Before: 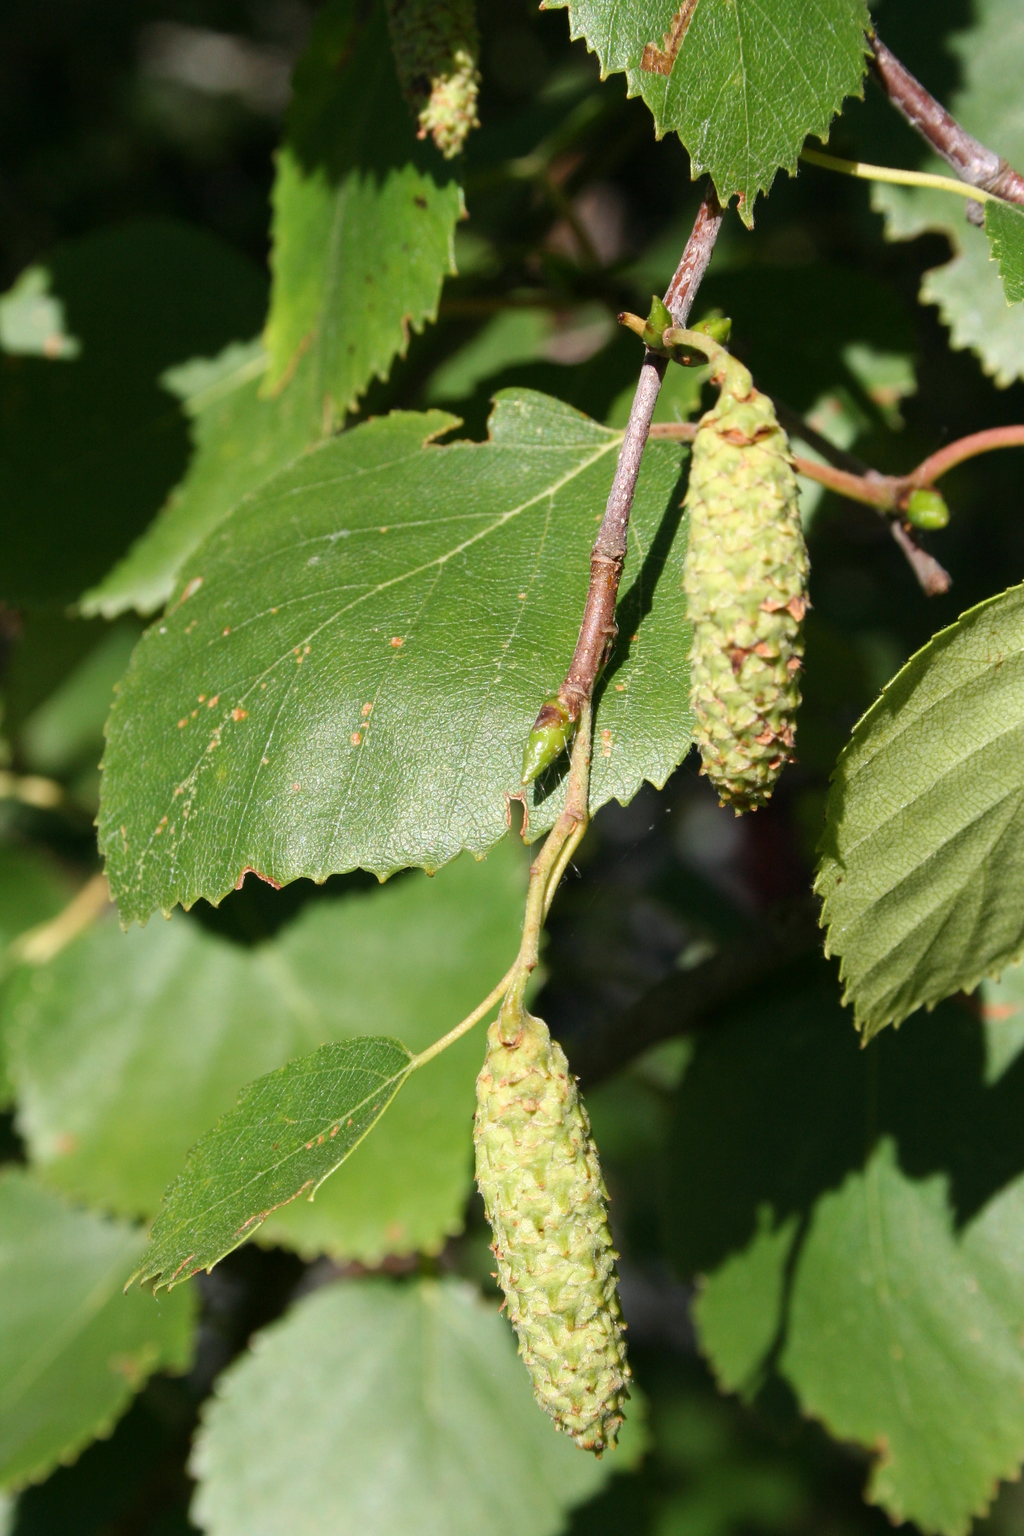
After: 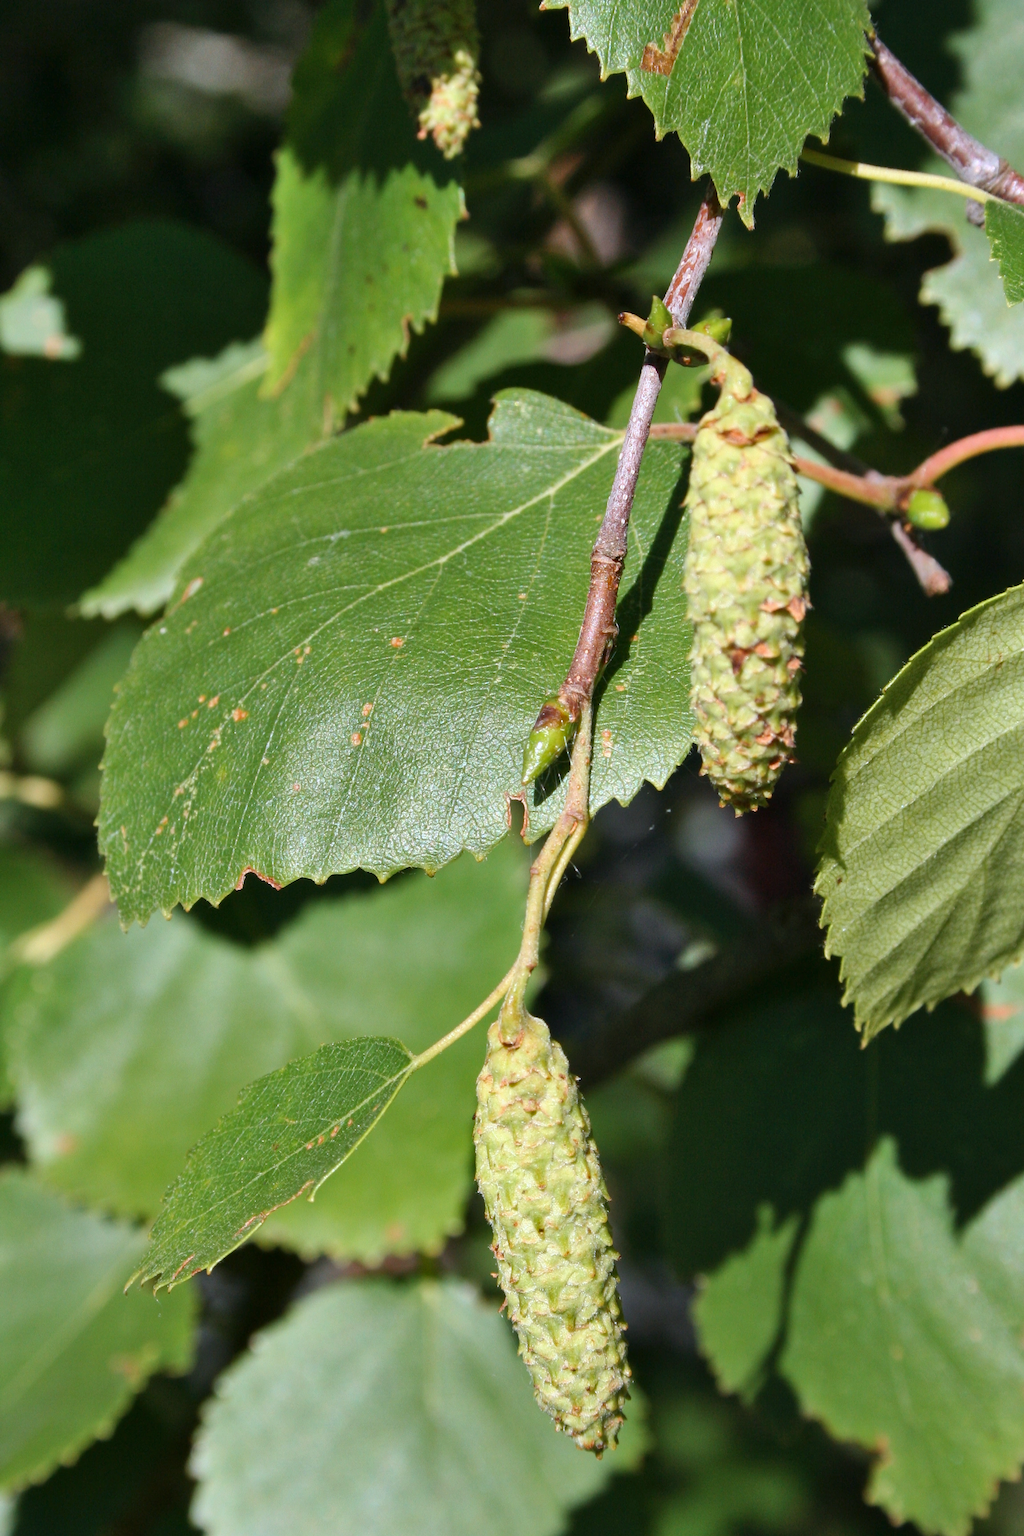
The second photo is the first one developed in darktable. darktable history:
shadows and highlights: shadows 43.44, white point adjustment -1.37, soften with gaussian
color calibration: output R [1.063, -0.012, -0.003, 0], output G [0, 1.022, 0.021, 0], output B [-0.079, 0.047, 1, 0], illuminant as shot in camera, x 0.37, y 0.382, temperature 4319.58 K
